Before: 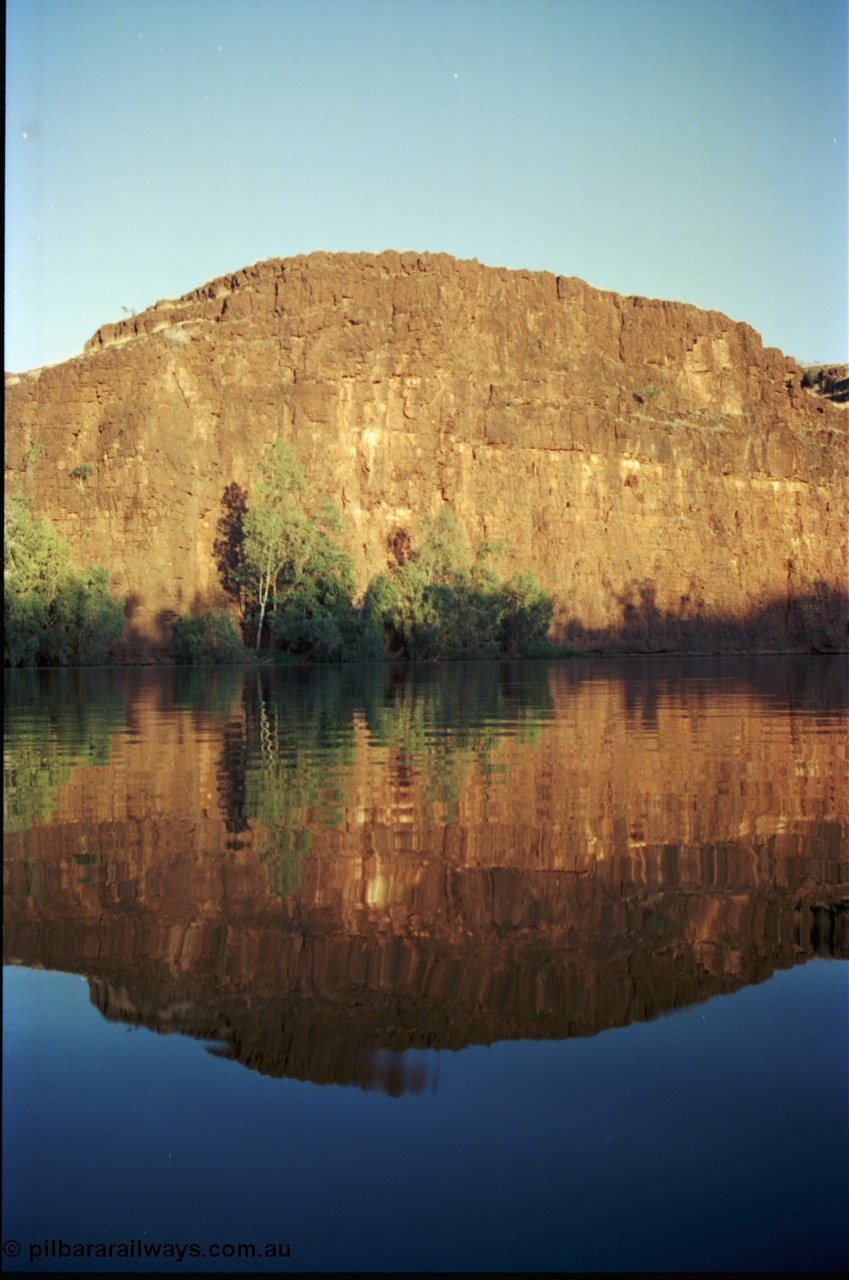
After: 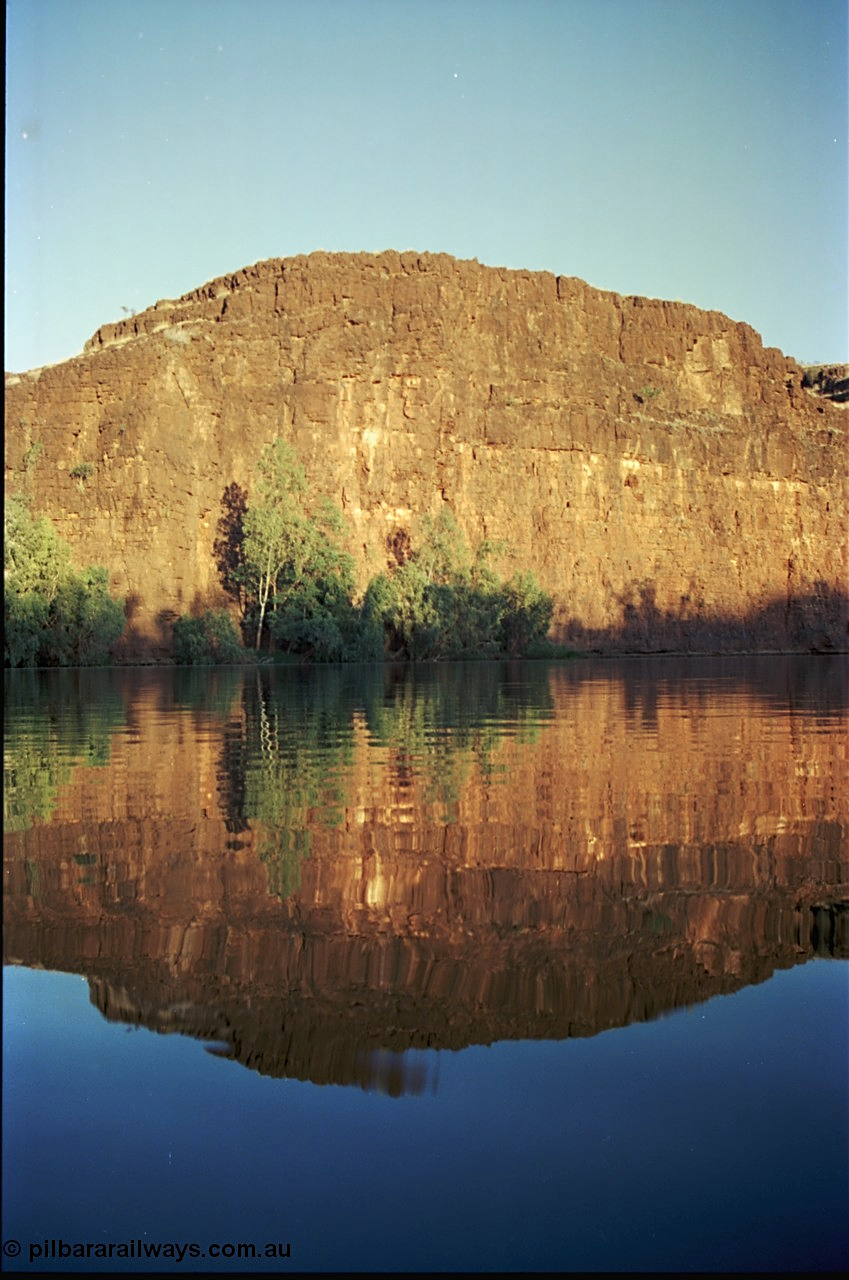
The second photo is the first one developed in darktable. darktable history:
graduated density: rotation -0.352°, offset 57.64
exposure: exposure 0.493 EV, compensate highlight preservation false
sharpen: on, module defaults
